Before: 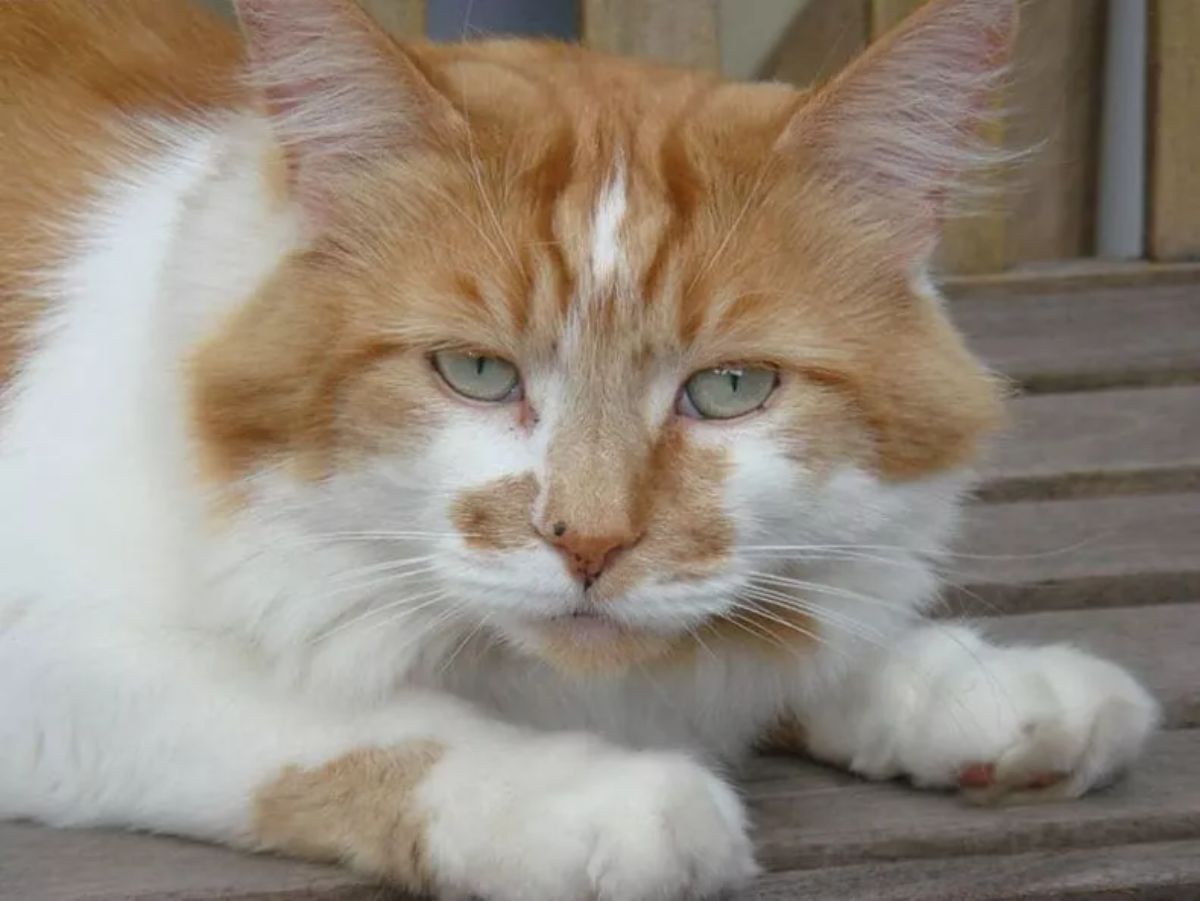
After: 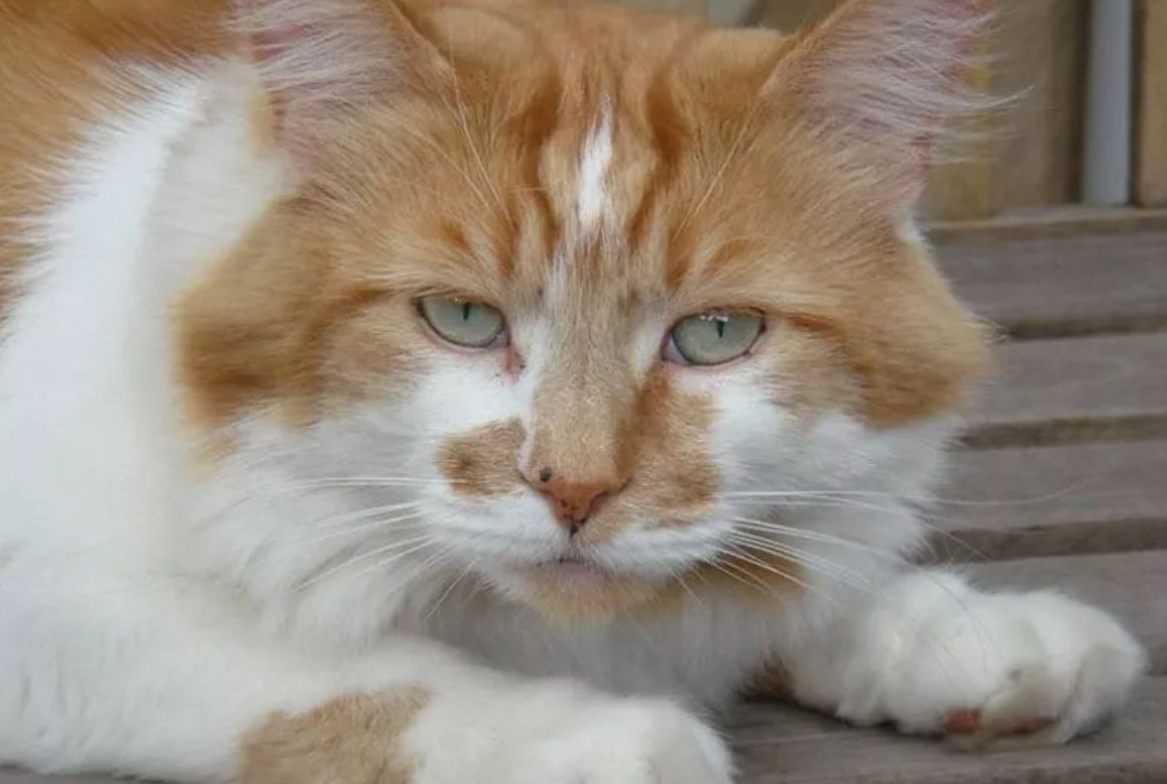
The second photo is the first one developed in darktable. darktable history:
crop: left 1.205%, top 6.093%, right 1.494%, bottom 6.842%
shadows and highlights: shadows 34.51, highlights -34.82, soften with gaussian
